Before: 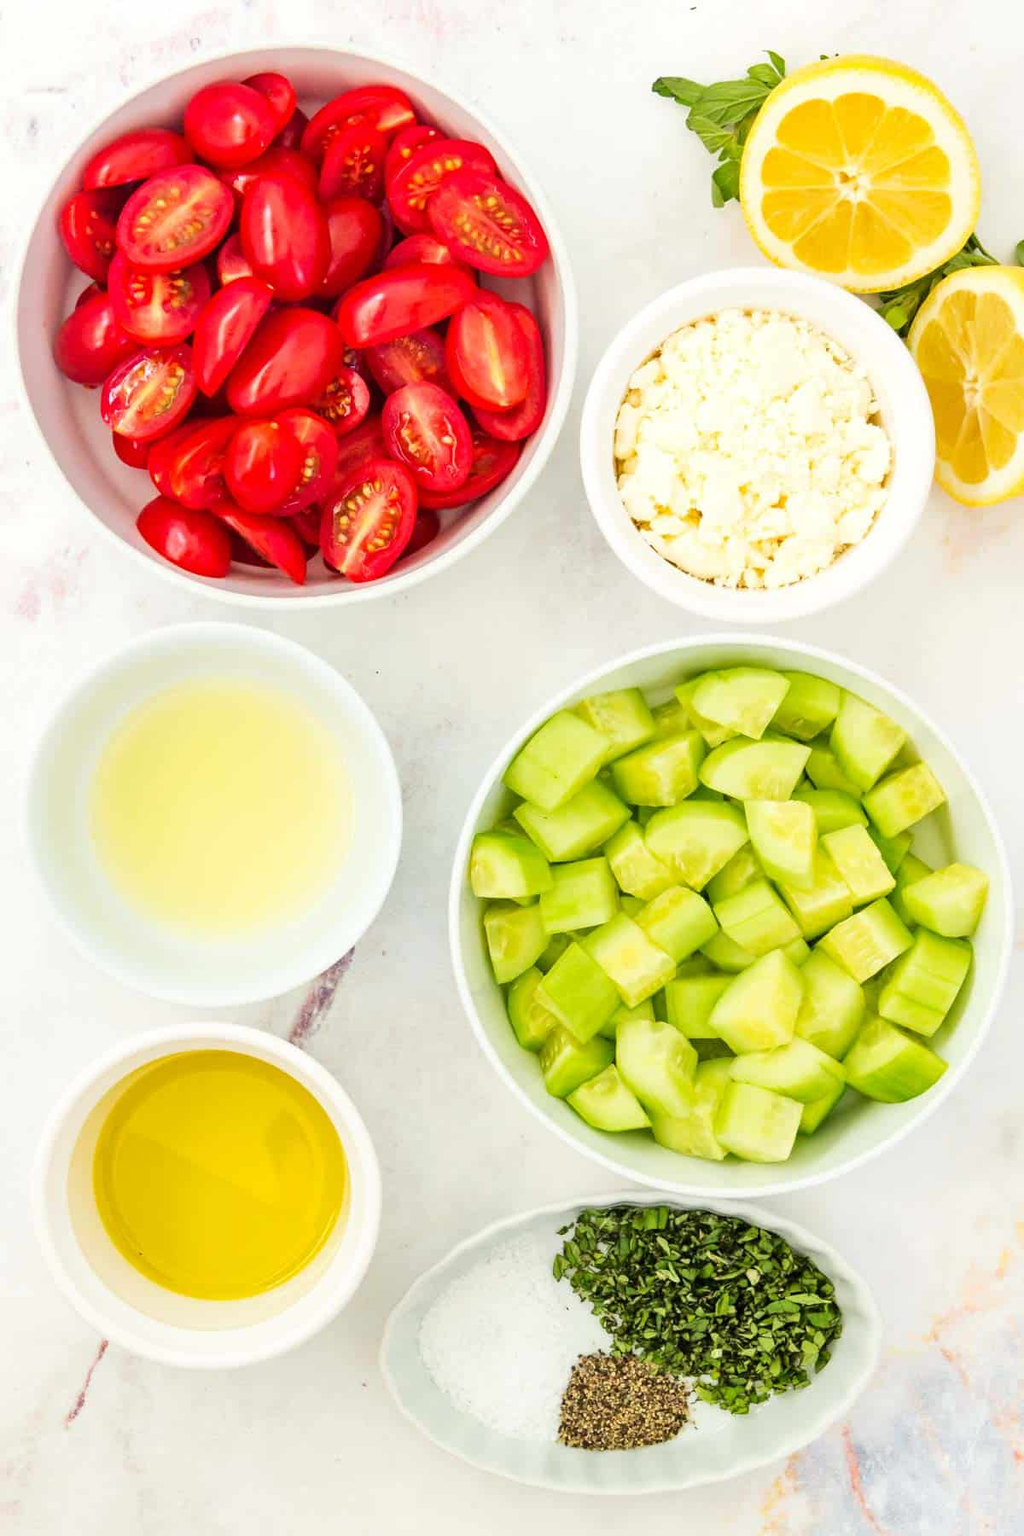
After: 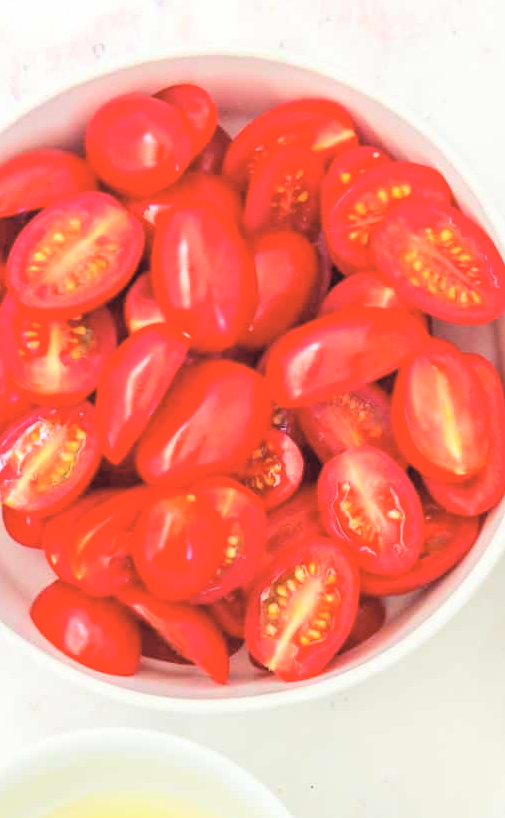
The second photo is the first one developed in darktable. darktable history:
crop and rotate: left 10.845%, top 0.105%, right 47.045%, bottom 54.409%
contrast brightness saturation: brightness 0.278
